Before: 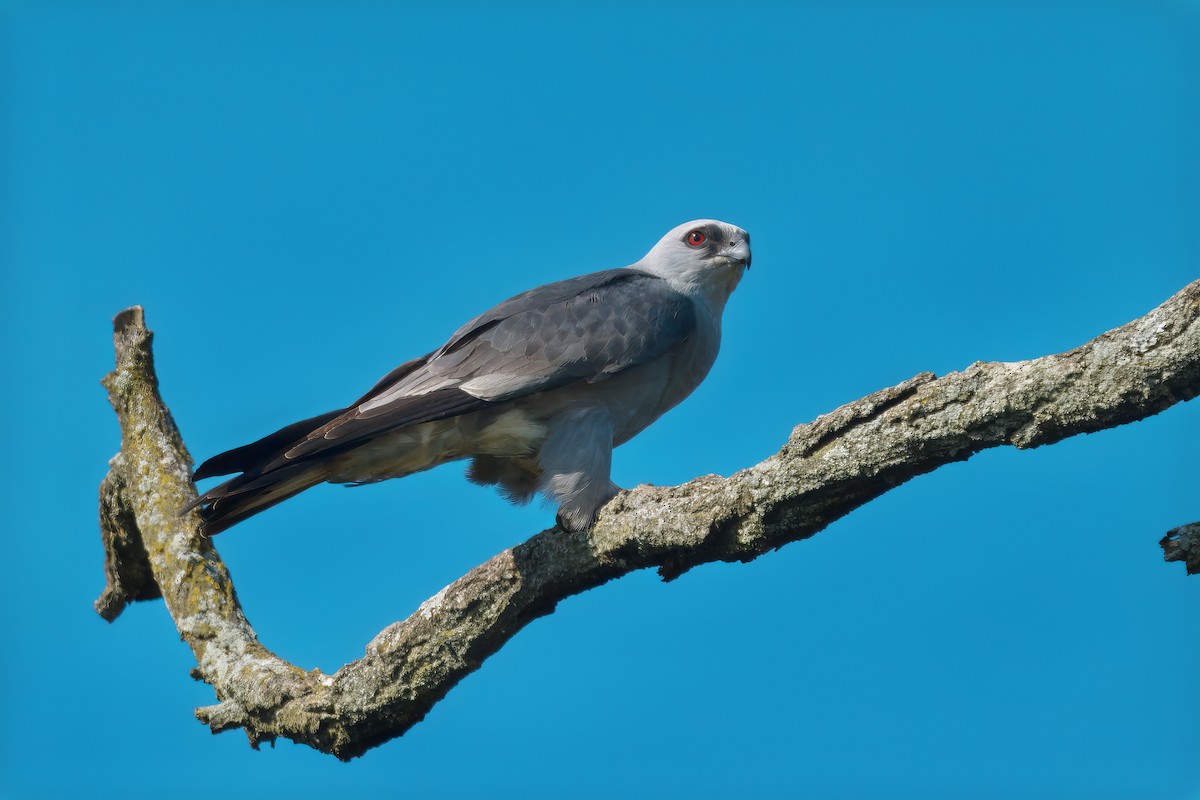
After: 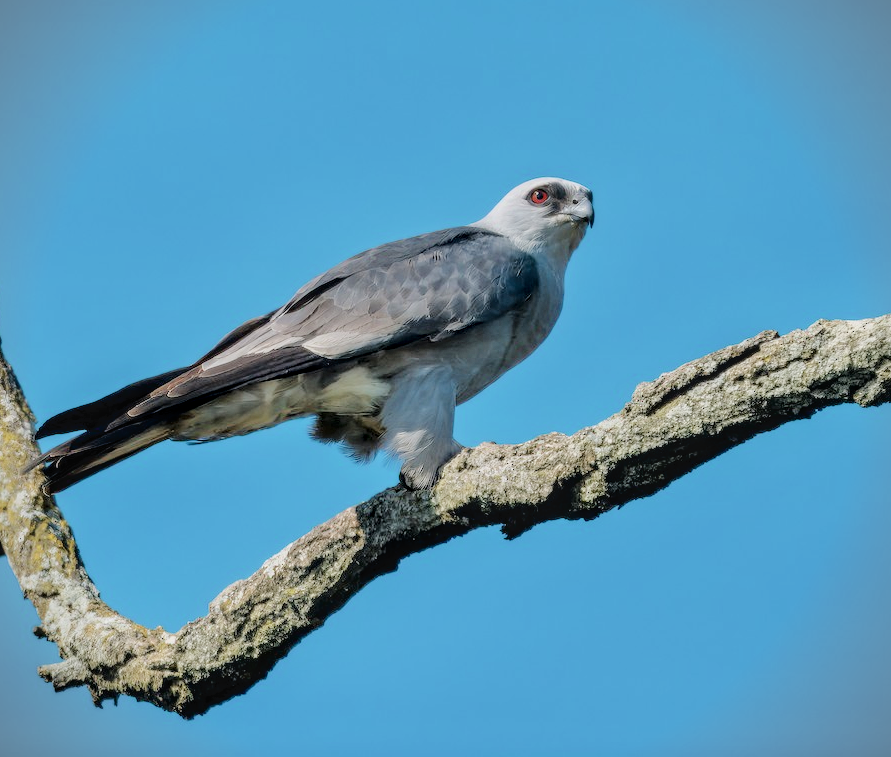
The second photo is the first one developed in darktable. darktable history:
tone curve: curves: ch0 [(0, 0) (0.003, 0.03) (0.011, 0.032) (0.025, 0.035) (0.044, 0.038) (0.069, 0.041) (0.1, 0.058) (0.136, 0.091) (0.177, 0.133) (0.224, 0.181) (0.277, 0.268) (0.335, 0.363) (0.399, 0.461) (0.468, 0.554) (0.543, 0.633) (0.623, 0.709) (0.709, 0.784) (0.801, 0.869) (0.898, 0.938) (1, 1)], color space Lab, independent channels, preserve colors none
filmic rgb: black relative exposure -4.72 EV, white relative exposure 4.78 EV, threshold 2.95 EV, hardness 2.35, latitude 36.98%, contrast 1.045, highlights saturation mix 0.87%, shadows ↔ highlights balance 1.27%, enable highlight reconstruction true
crop and rotate: left 13.155%, top 5.268%, right 12.571%
local contrast: on, module defaults
vignetting: fall-off start 92.71%
tone equalizer: -7 EV 0.158 EV, -6 EV 0.621 EV, -5 EV 1.18 EV, -4 EV 1.34 EV, -3 EV 1.13 EV, -2 EV 0.6 EV, -1 EV 0.157 EV, smoothing 1
